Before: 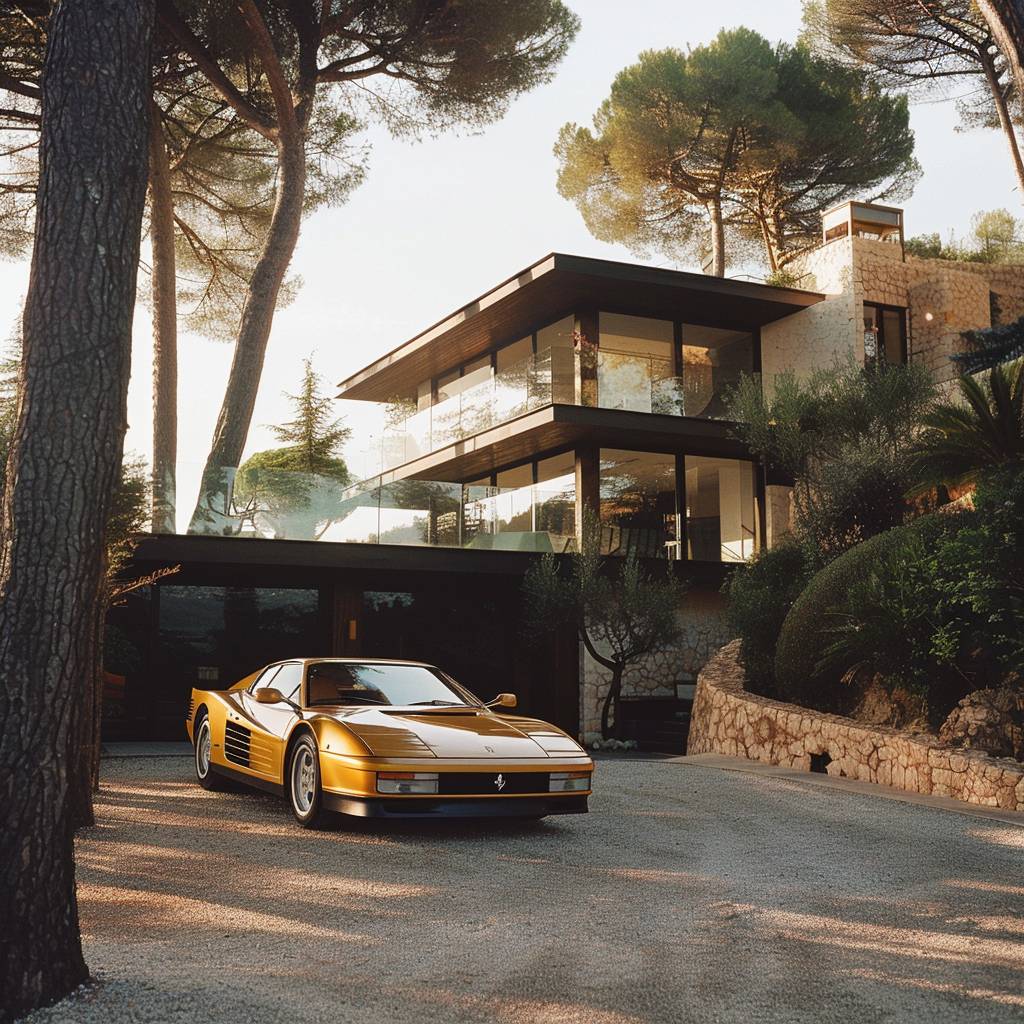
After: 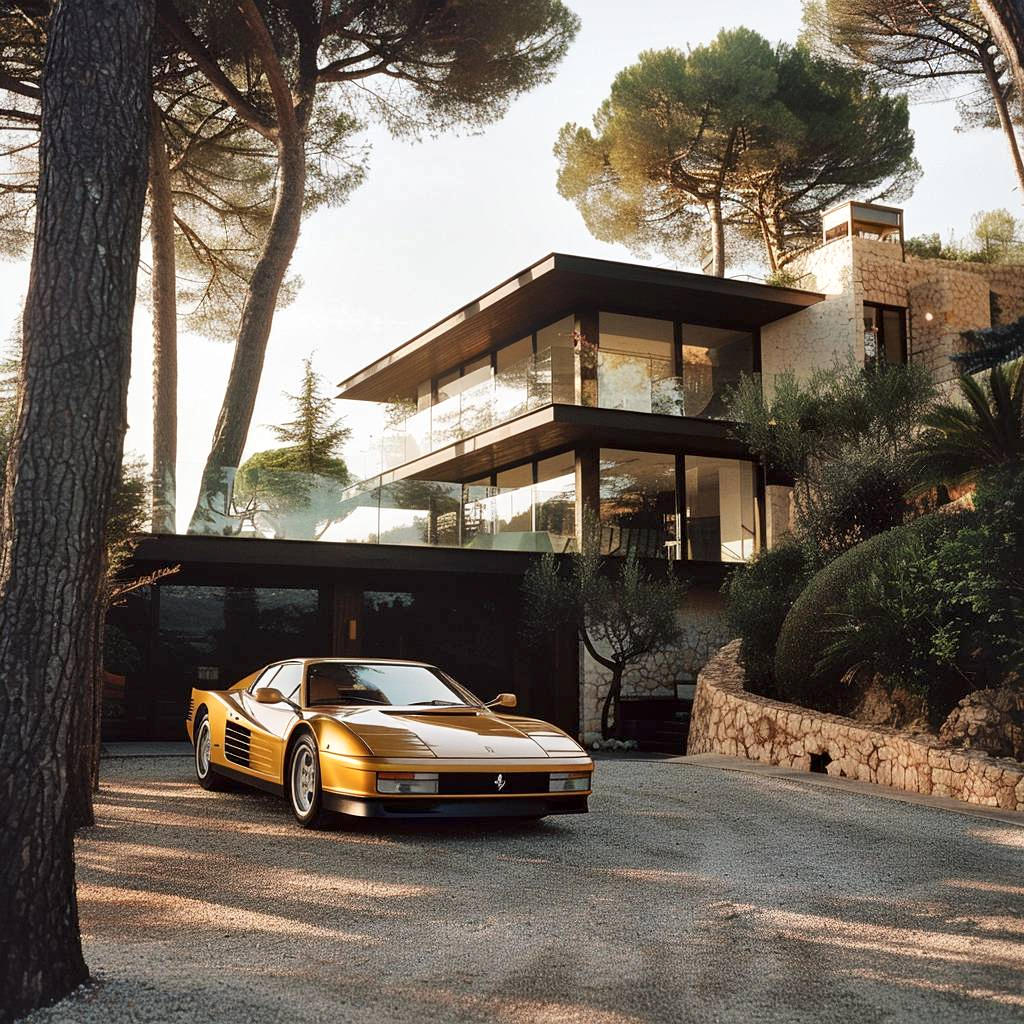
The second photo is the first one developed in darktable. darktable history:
local contrast: mode bilateral grid, contrast 24, coarseness 60, detail 152%, midtone range 0.2
color correction: highlights b* 0.018
